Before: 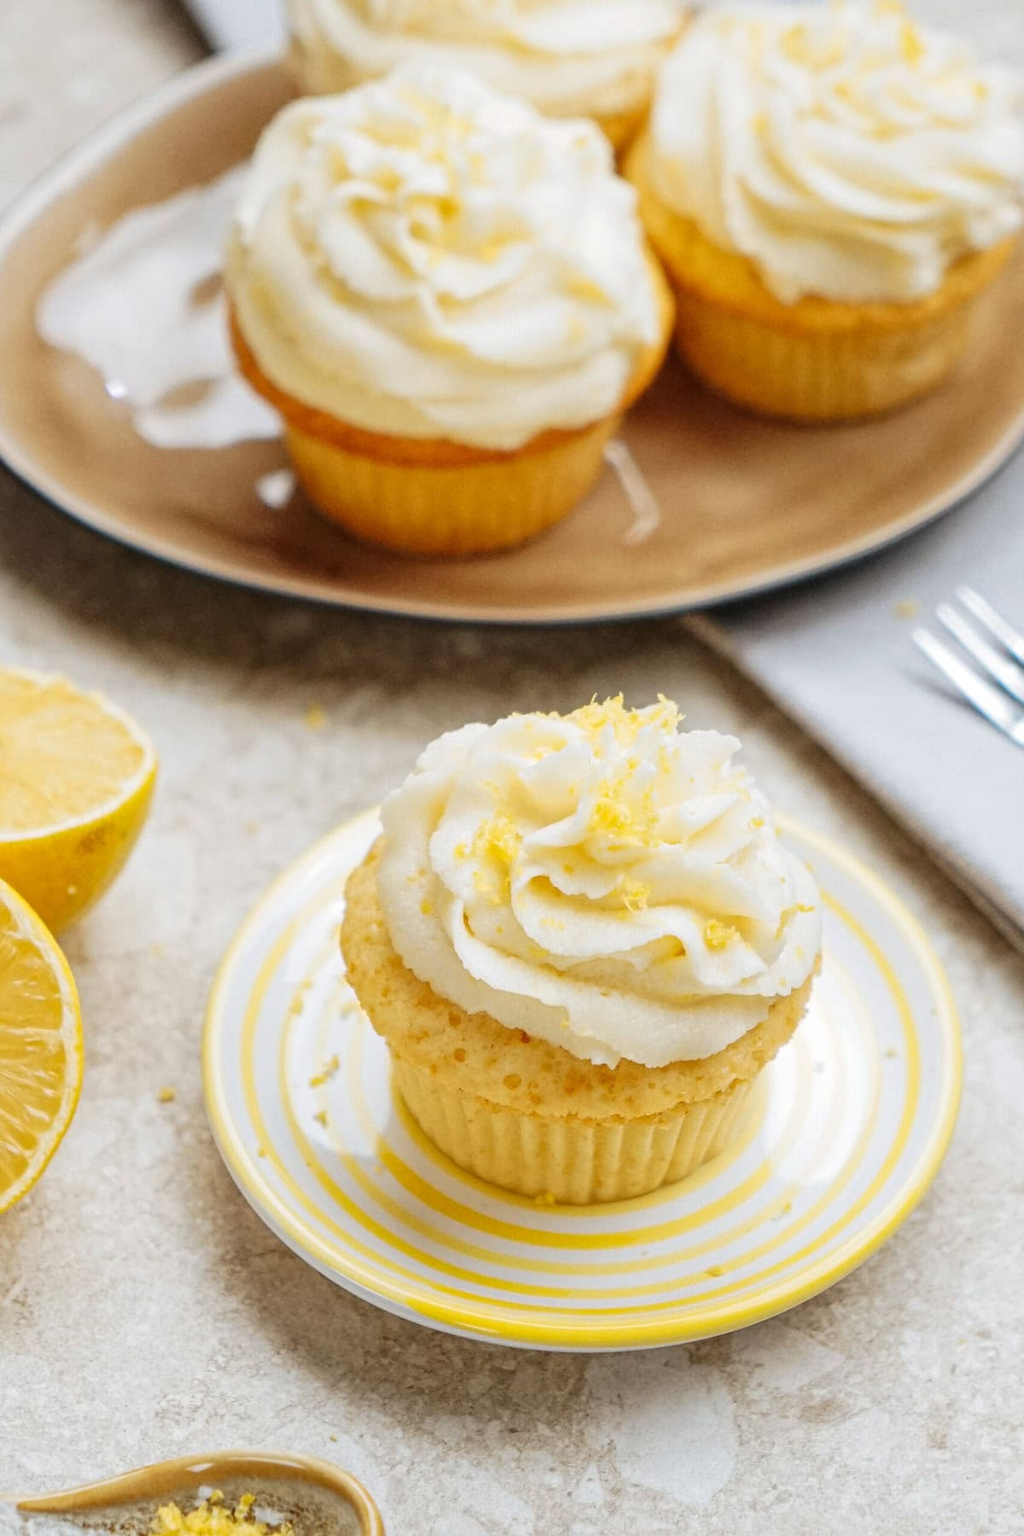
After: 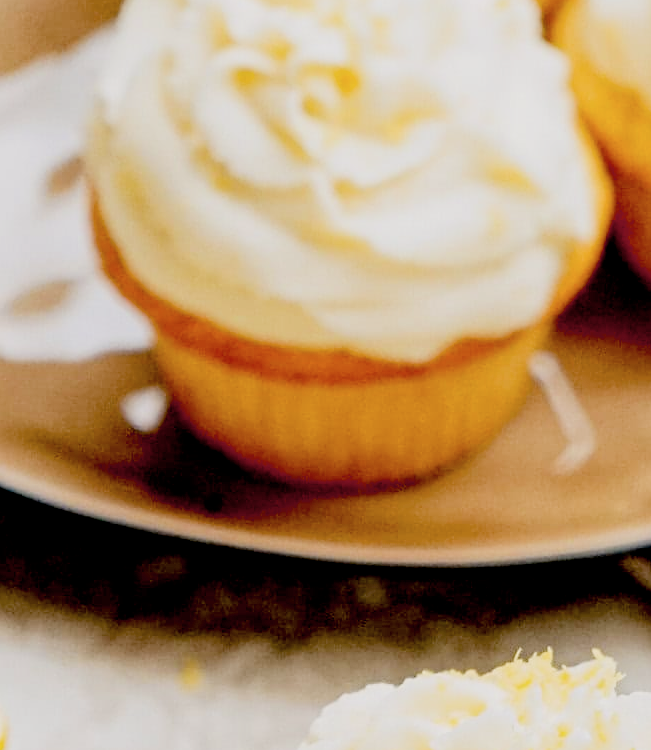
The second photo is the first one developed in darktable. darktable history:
sharpen: amount 0.215
exposure: black level correction 0.039, exposure 0.499 EV, compensate highlight preservation false
crop: left 14.857%, top 9.114%, right 30.89%, bottom 49.211%
filmic rgb: black relative exposure -7.65 EV, white relative exposure 4.56 EV, threshold 5.99 EV, hardness 3.61, contrast 1.059, preserve chrominance max RGB, iterations of high-quality reconstruction 0, enable highlight reconstruction true
color calibration: illuminant custom, x 0.344, y 0.359, temperature 5063.54 K
contrast brightness saturation: saturation -0.088
